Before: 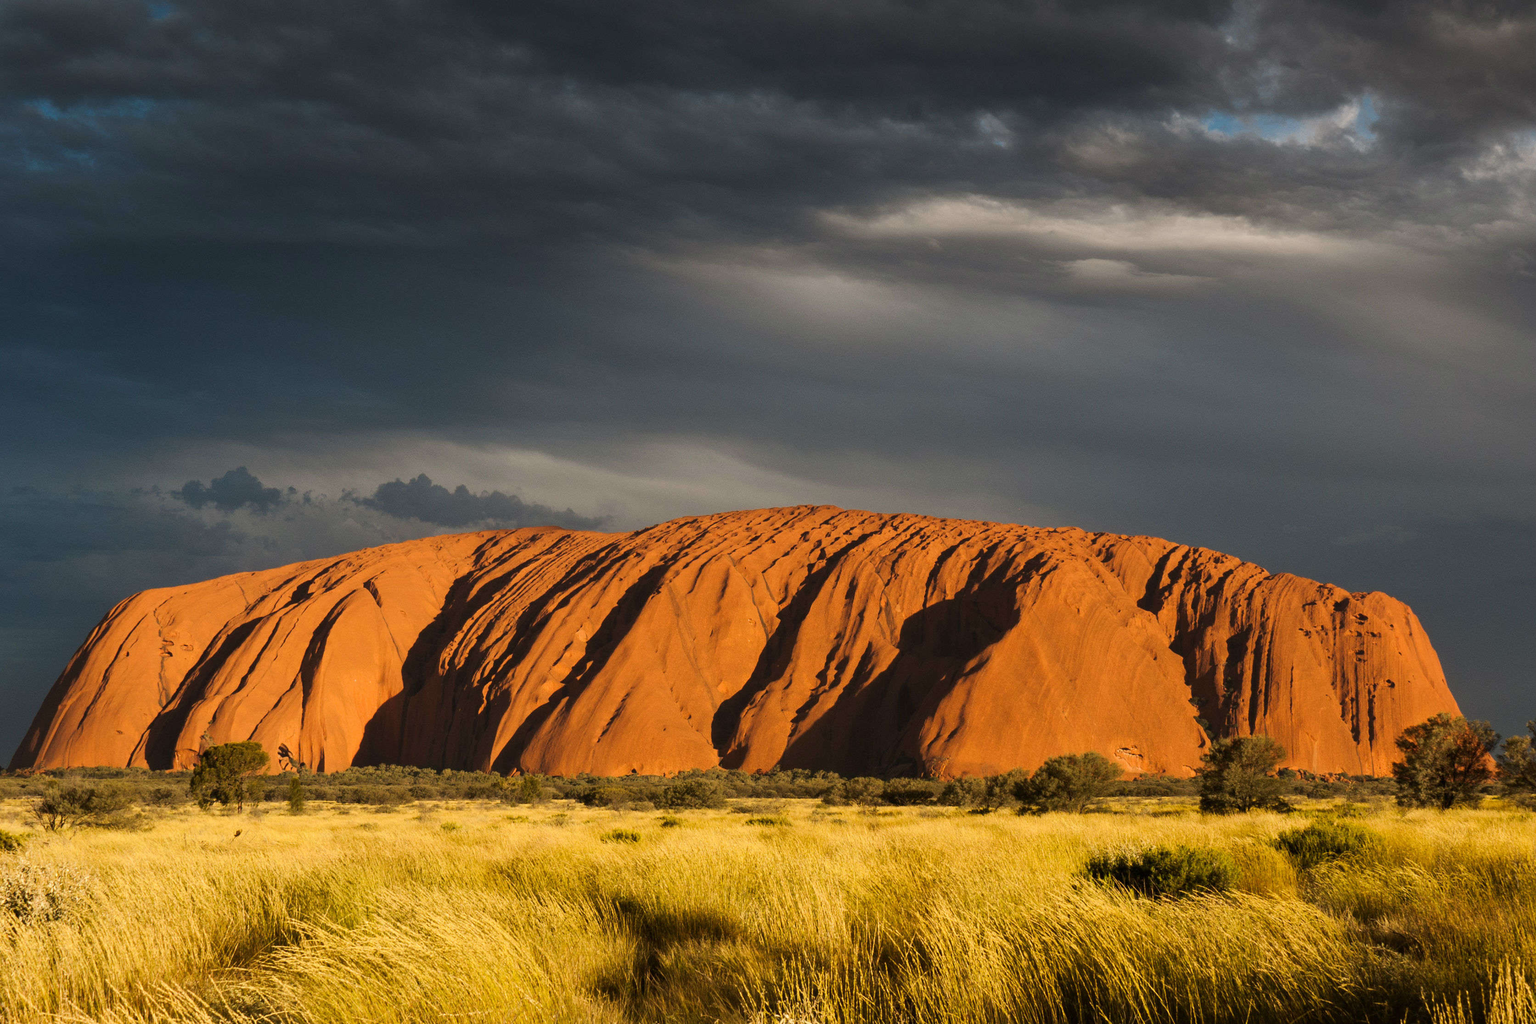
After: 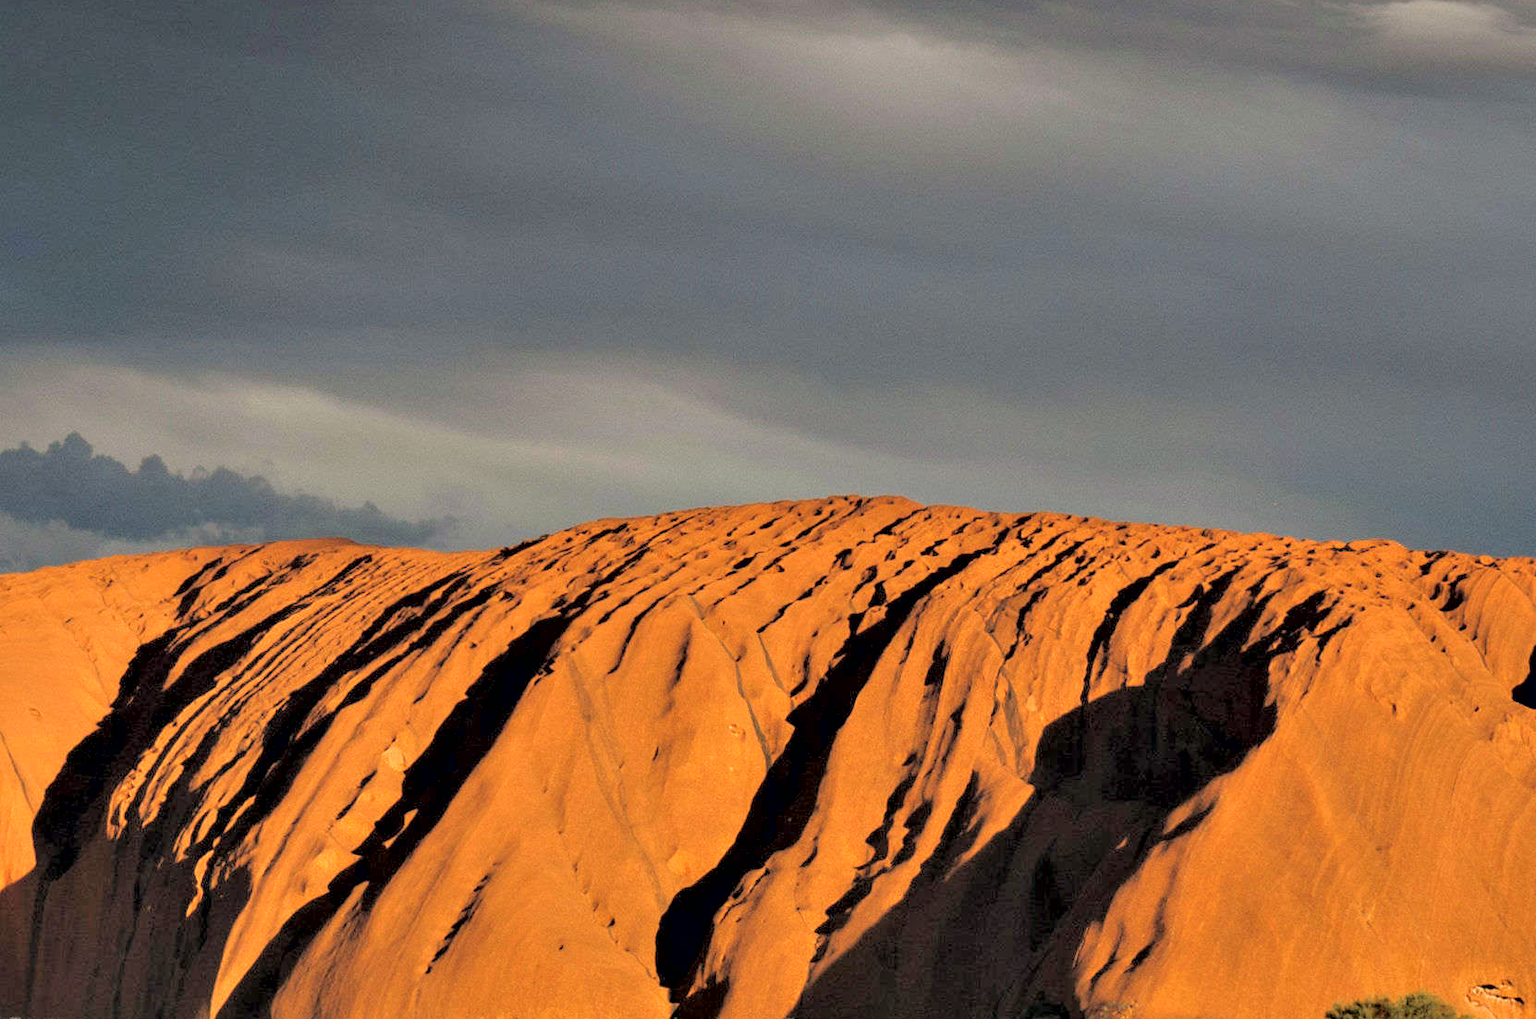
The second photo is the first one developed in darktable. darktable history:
tone curve: curves: ch0 [(0, 0) (0.004, 0.008) (0.077, 0.156) (0.169, 0.29) (0.774, 0.774) (1, 1)], color space Lab, independent channels, preserve colors none
contrast equalizer: y [[0.6 ×6], [0.55 ×6], [0 ×6], [0 ×6], [0 ×6]]
crop: left 25.134%, top 25.316%, right 25.172%, bottom 25.215%
